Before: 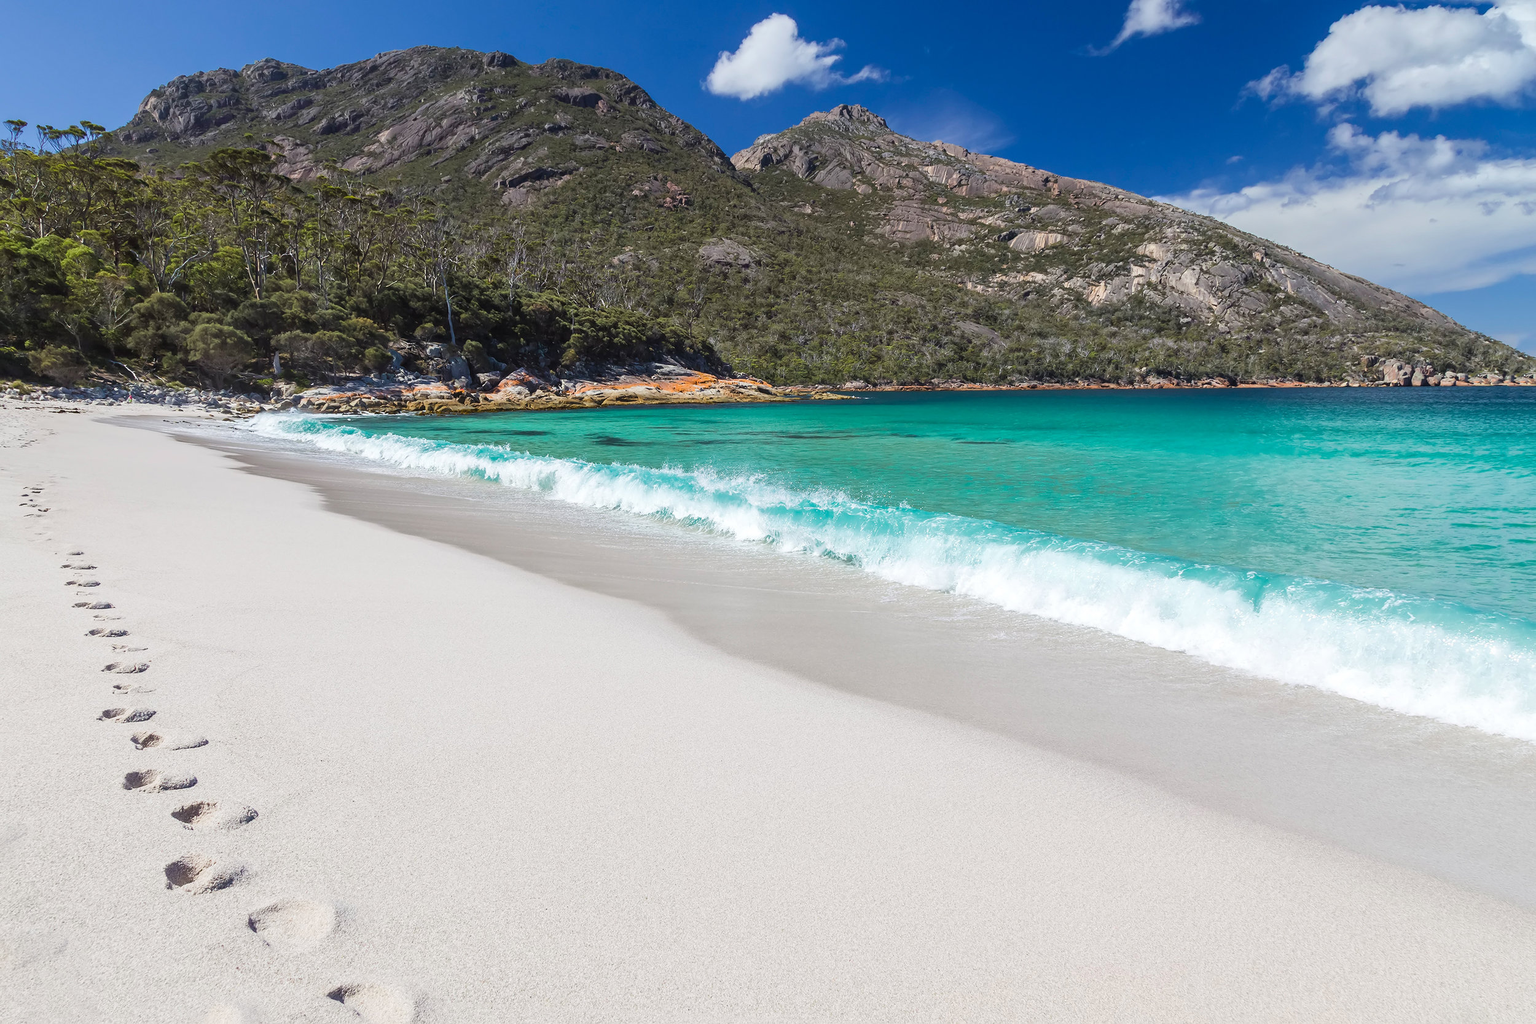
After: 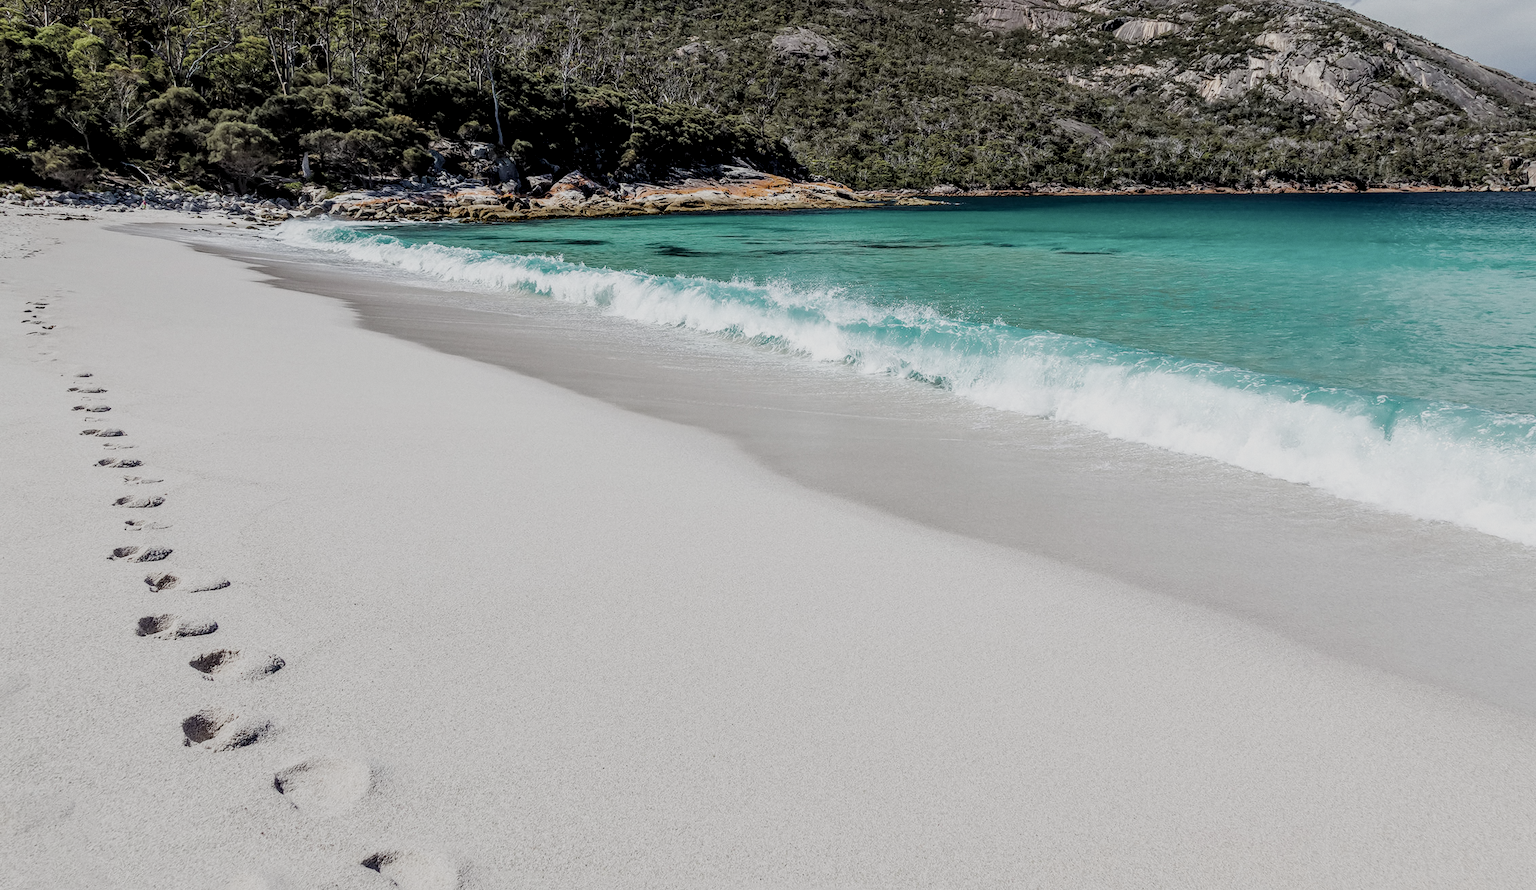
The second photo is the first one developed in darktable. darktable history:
grain: coarseness 0.09 ISO, strength 10%
contrast brightness saturation: brightness 0.18, saturation -0.5
local contrast: detail 150%
crop: top 20.916%, right 9.437%, bottom 0.316%
filmic rgb: middle gray luminance 29%, black relative exposure -10.3 EV, white relative exposure 5.5 EV, threshold 6 EV, target black luminance 0%, hardness 3.95, latitude 2.04%, contrast 1.132, highlights saturation mix 5%, shadows ↔ highlights balance 15.11%, preserve chrominance no, color science v3 (2019), use custom middle-gray values true, iterations of high-quality reconstruction 0, enable highlight reconstruction true
color zones: curves: ch0 [(0, 0.425) (0.143, 0.422) (0.286, 0.42) (0.429, 0.419) (0.571, 0.419) (0.714, 0.42) (0.857, 0.422) (1, 0.425)]; ch1 [(0, 0.666) (0.143, 0.669) (0.286, 0.671) (0.429, 0.67) (0.571, 0.67) (0.714, 0.67) (0.857, 0.67) (1, 0.666)]
exposure: exposure -0.116 EV, compensate exposure bias true, compensate highlight preservation false
